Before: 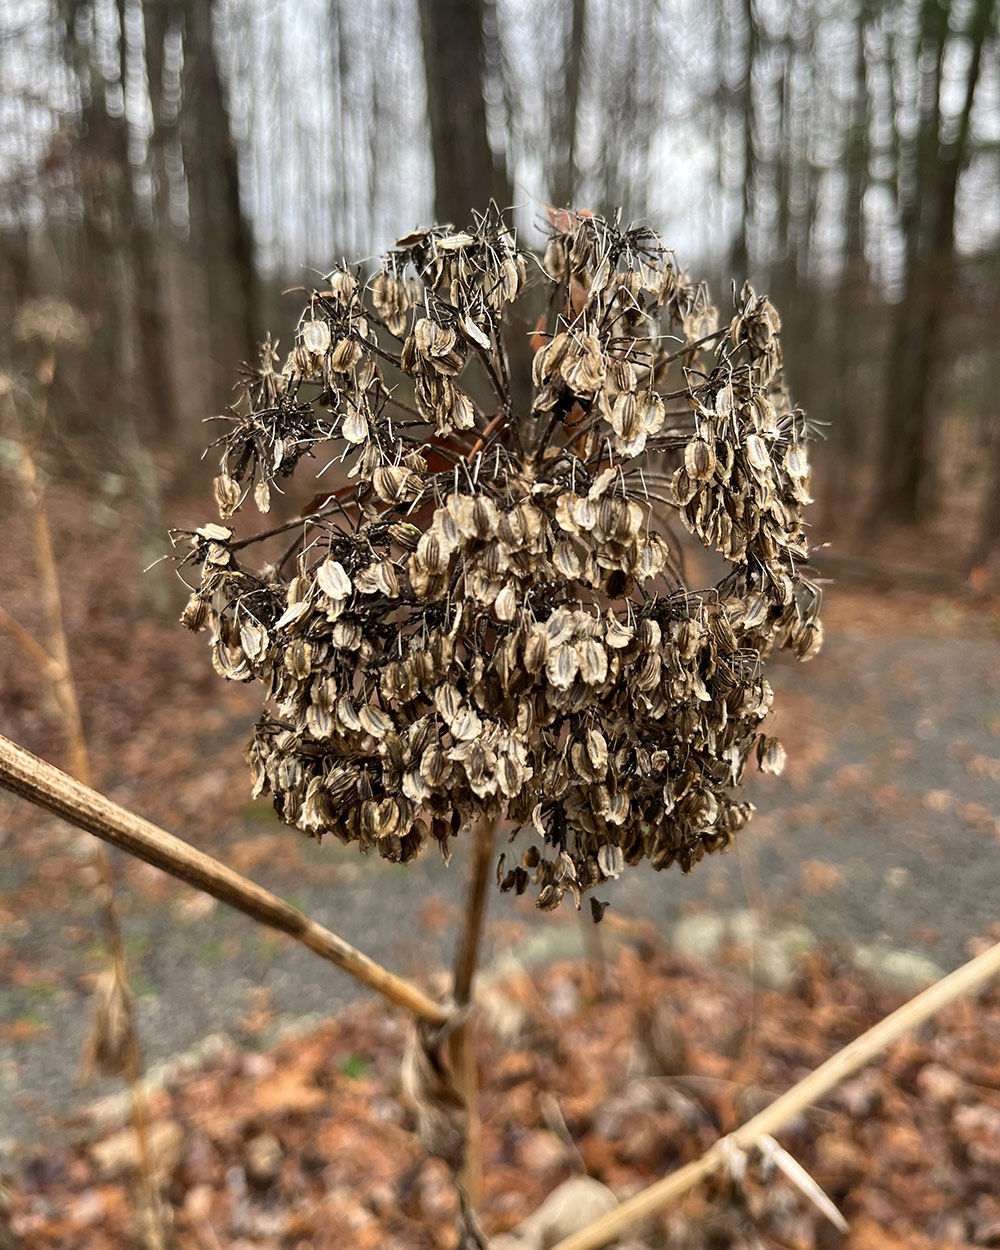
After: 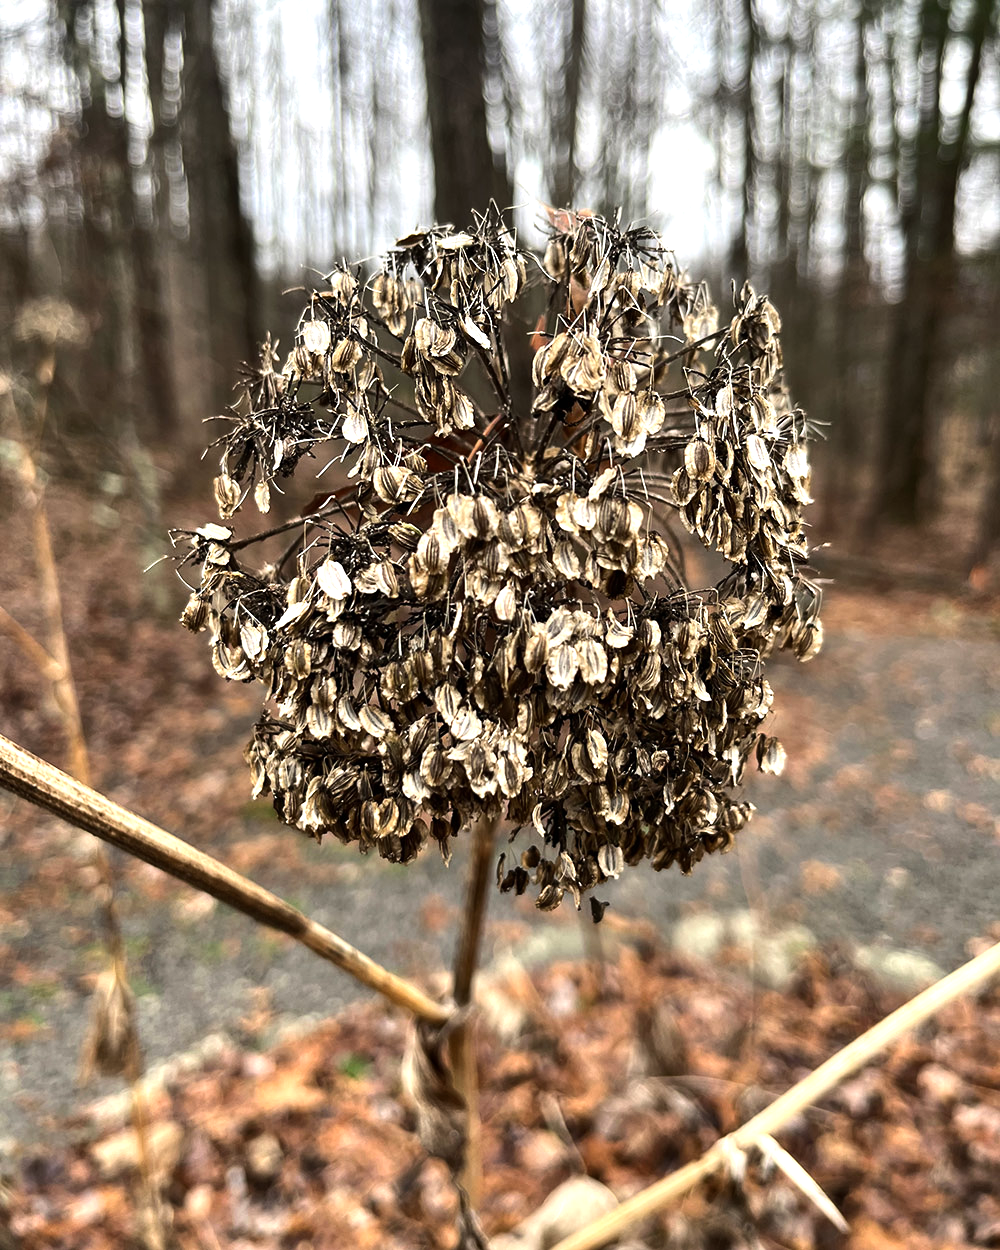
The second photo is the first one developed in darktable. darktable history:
tone equalizer: -8 EV -0.72 EV, -7 EV -0.716 EV, -6 EV -0.582 EV, -5 EV -0.394 EV, -3 EV 0.376 EV, -2 EV 0.6 EV, -1 EV 0.689 EV, +0 EV 0.723 EV, edges refinement/feathering 500, mask exposure compensation -1.57 EV, preserve details no
